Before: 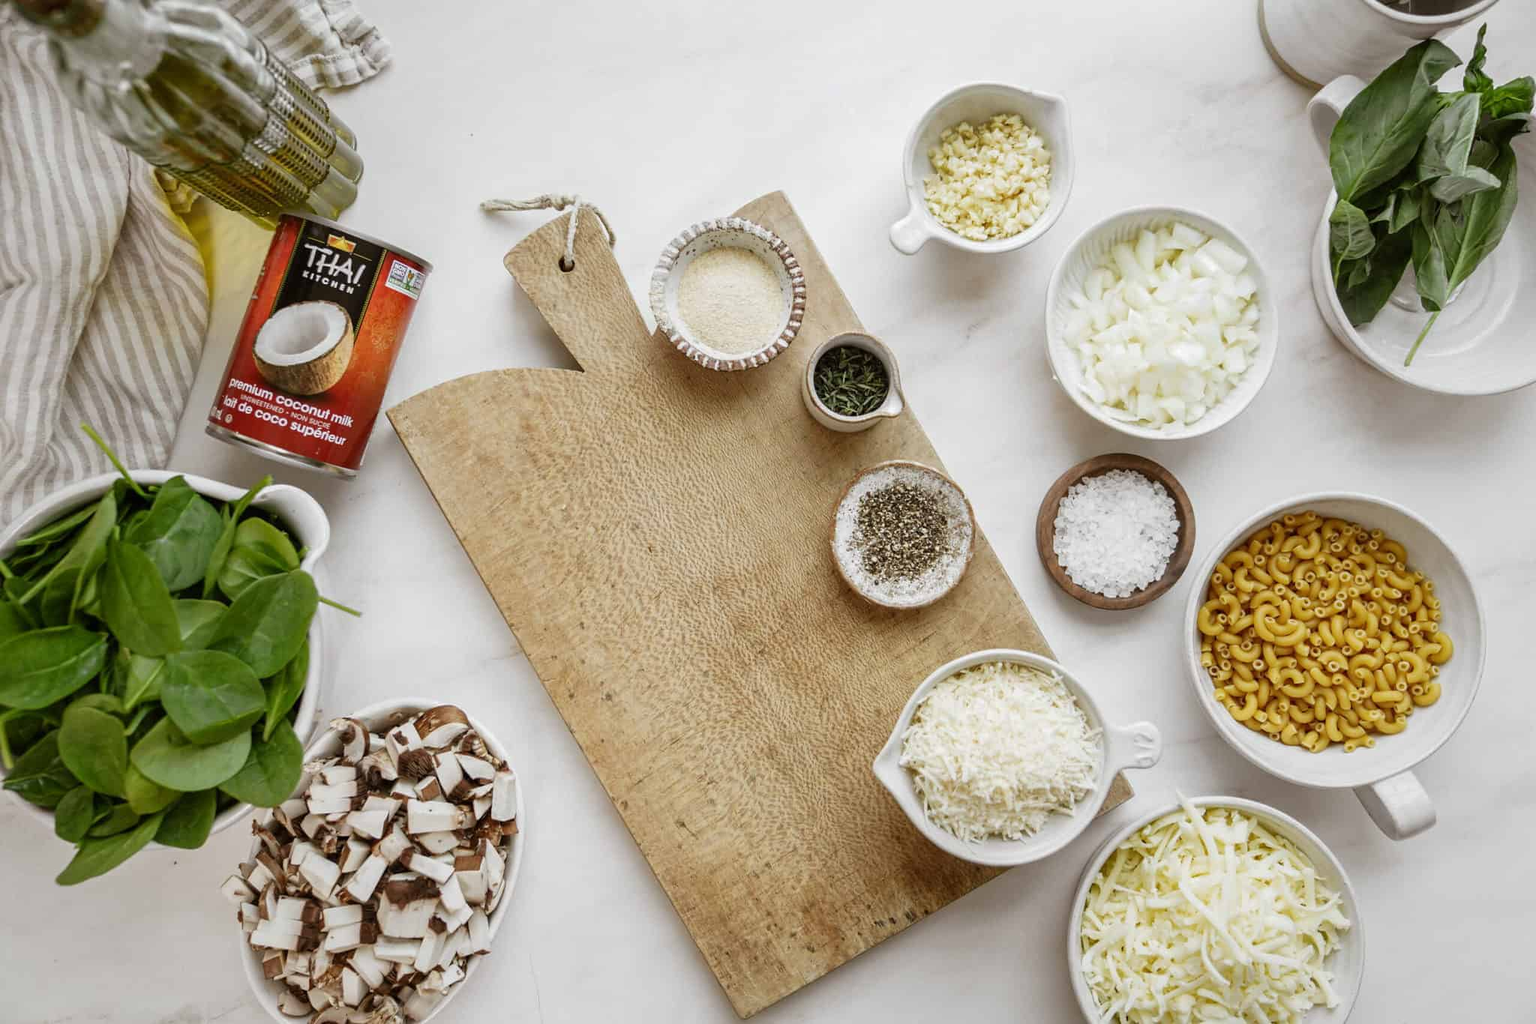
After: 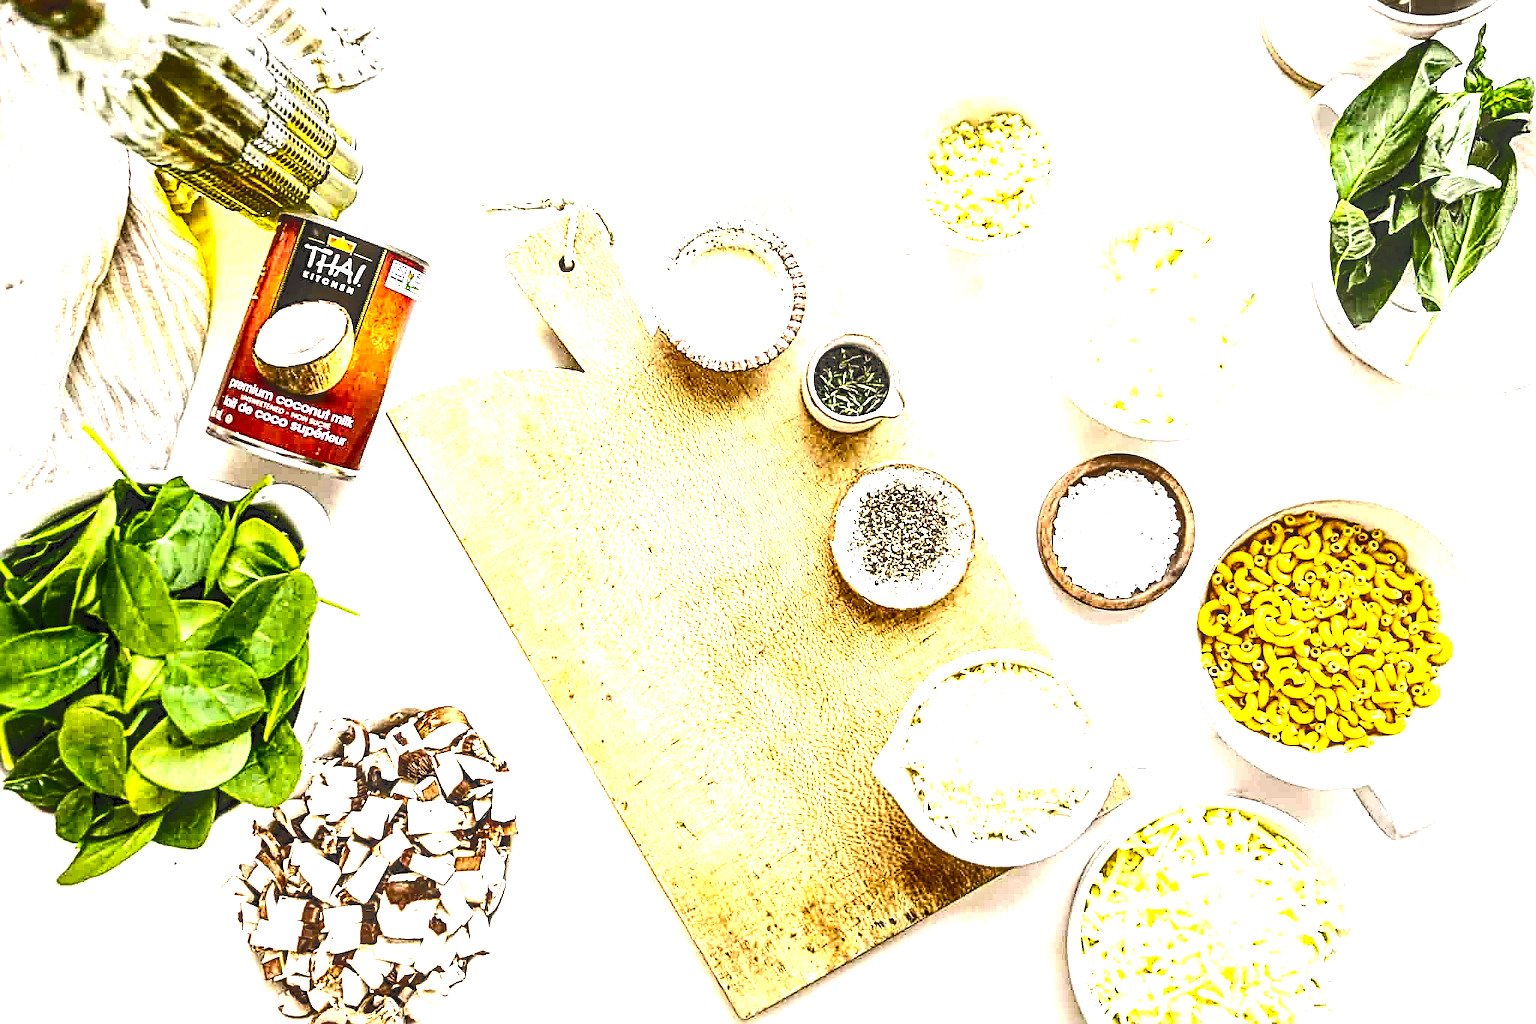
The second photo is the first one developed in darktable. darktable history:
sharpen: radius 3.035, amount 0.765
local contrast: detail 150%
color balance rgb: shadows lift › chroma 0.964%, shadows lift › hue 113.7°, perceptual saturation grading › global saturation 29.675%, perceptual brilliance grading › highlights 20.209%, perceptual brilliance grading › mid-tones 18.967%, perceptual brilliance grading › shadows -19.926%, global vibrance 20%
levels: levels [0, 0.352, 0.703]
tone curve: curves: ch0 [(0, 0) (0.003, 0.058) (0.011, 0.061) (0.025, 0.065) (0.044, 0.076) (0.069, 0.083) (0.1, 0.09) (0.136, 0.102) (0.177, 0.145) (0.224, 0.196) (0.277, 0.278) (0.335, 0.375) (0.399, 0.486) (0.468, 0.578) (0.543, 0.651) (0.623, 0.717) (0.709, 0.783) (0.801, 0.838) (0.898, 0.91) (1, 1)], color space Lab, independent channels, preserve colors none
